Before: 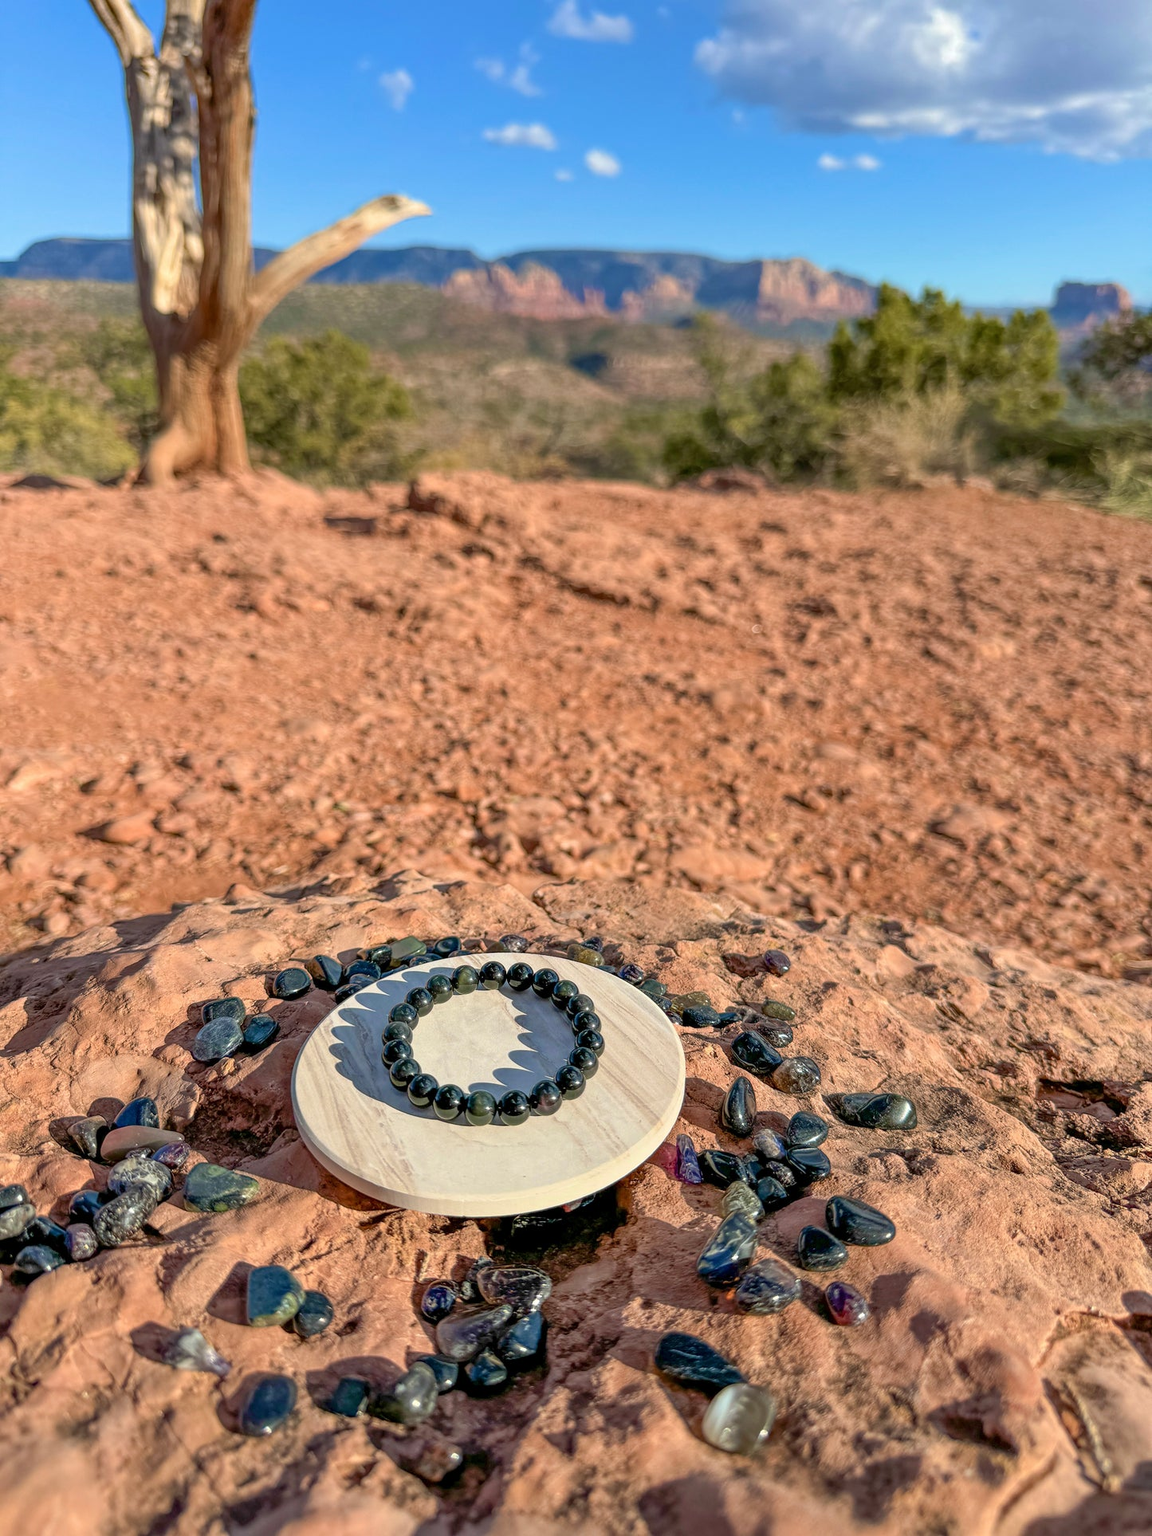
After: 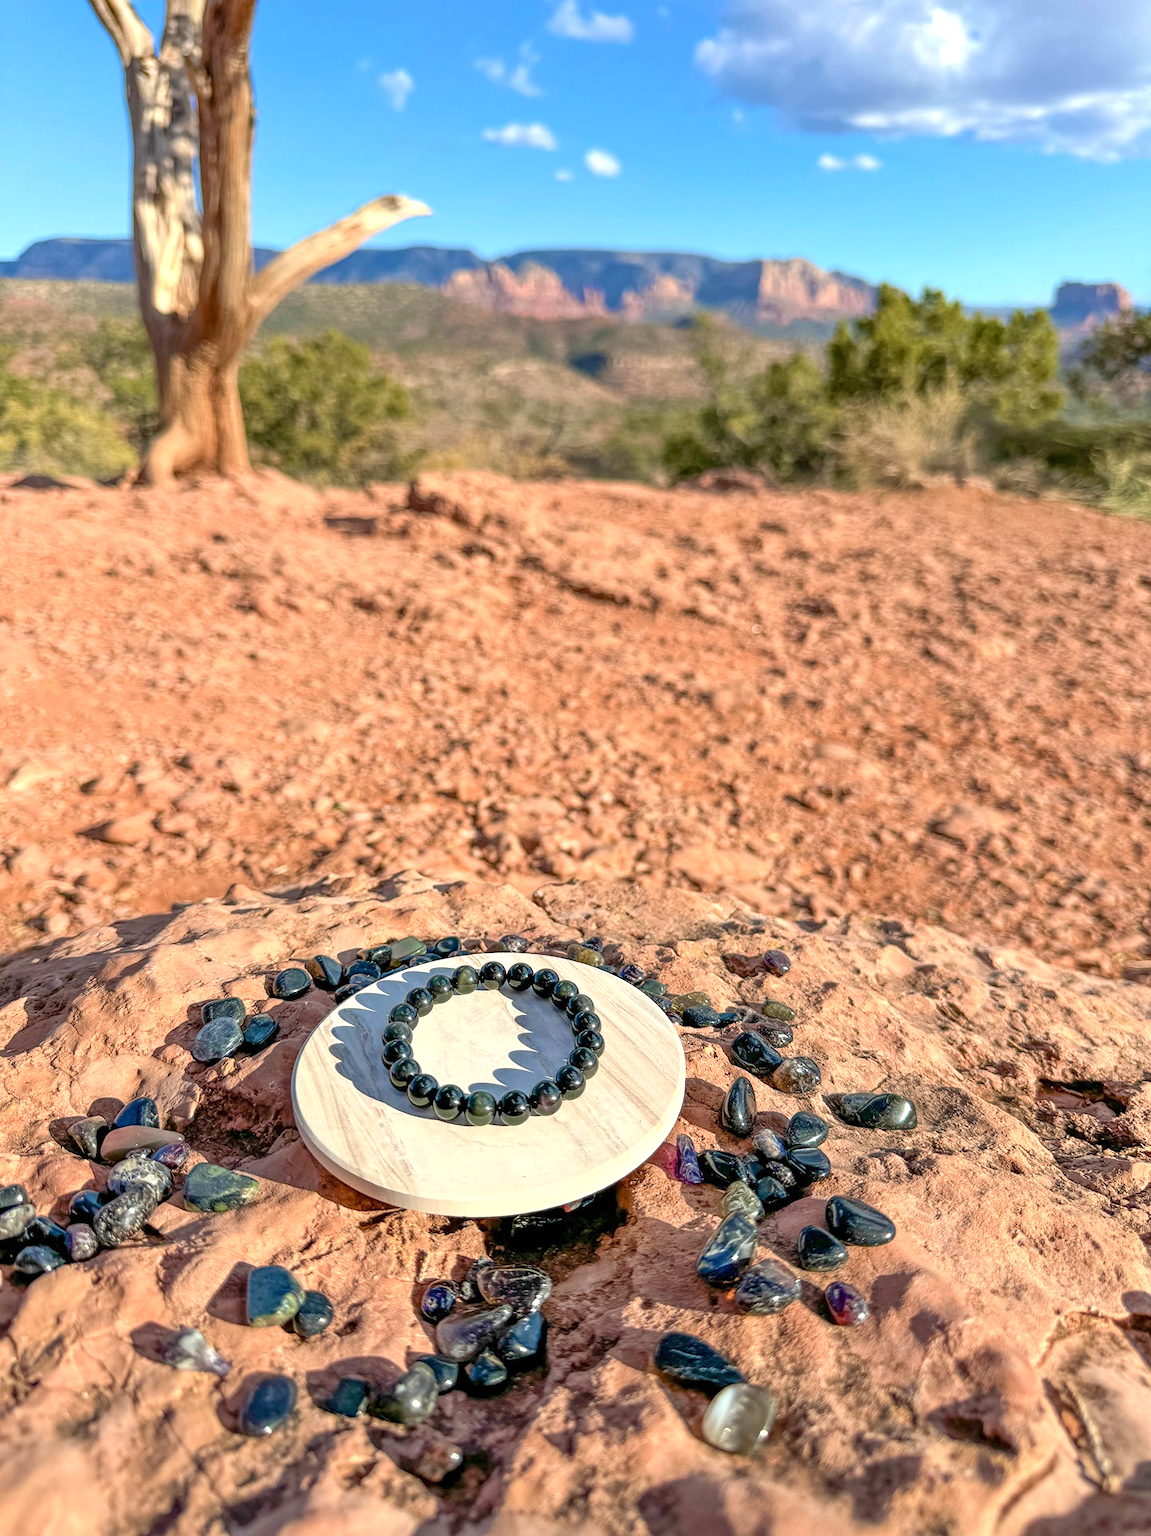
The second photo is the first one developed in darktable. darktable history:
exposure: black level correction 0, exposure 0.5 EV, compensate exposure bias true, compensate highlight preservation false
local contrast: mode bilateral grid, contrast 15, coarseness 36, detail 105%, midtone range 0.2
